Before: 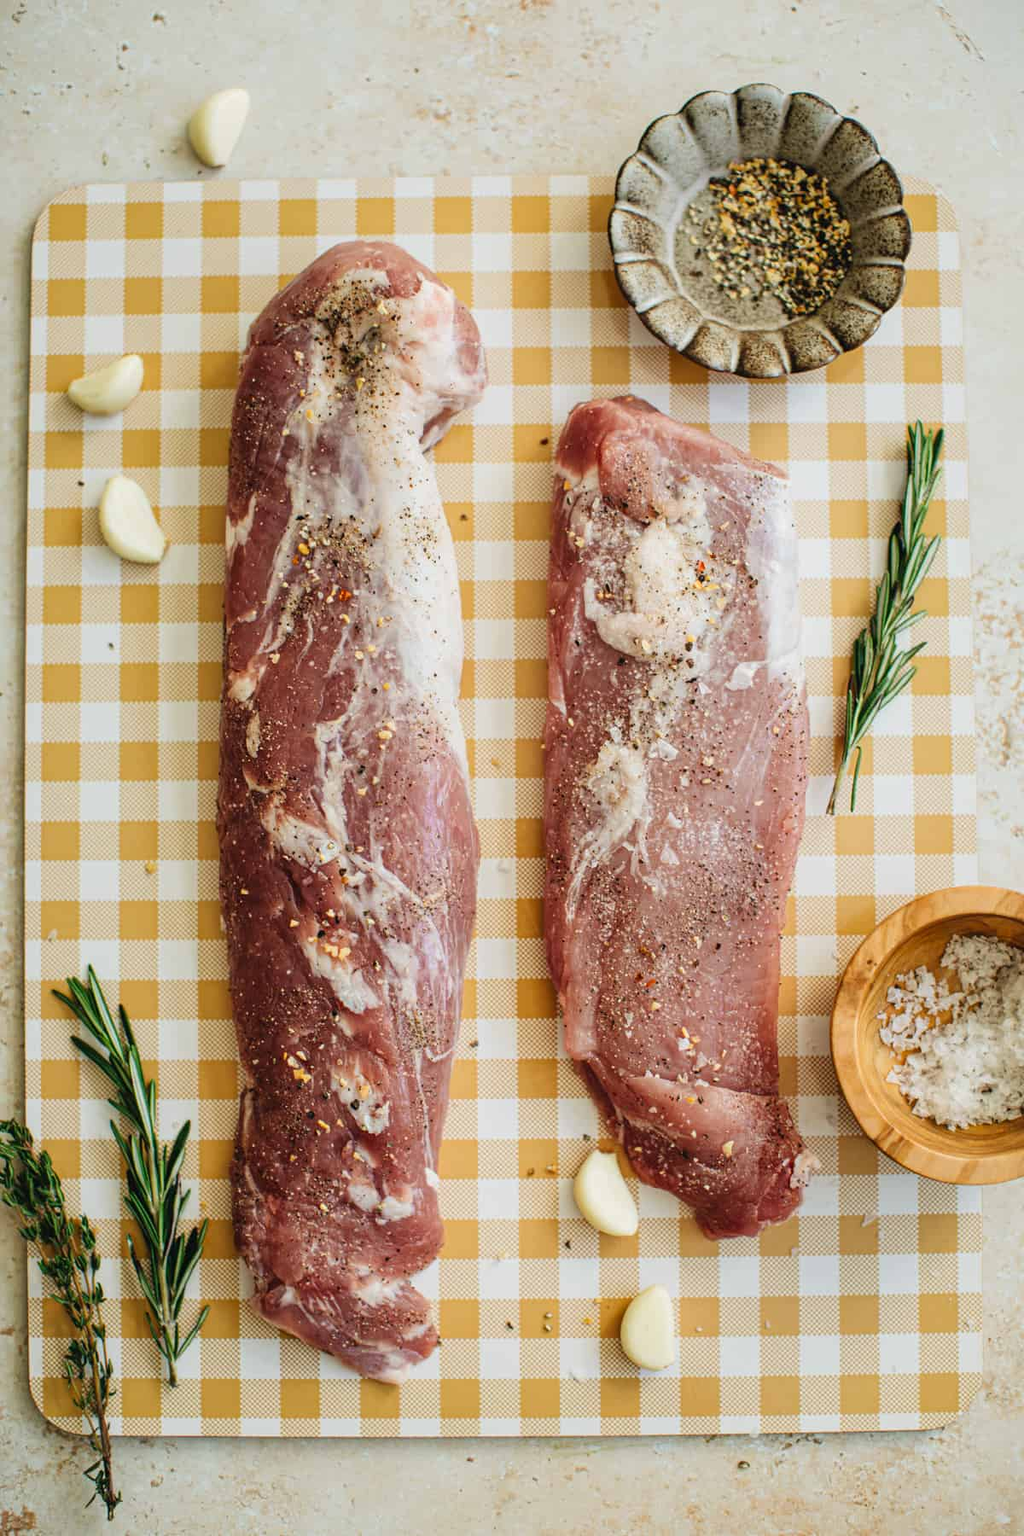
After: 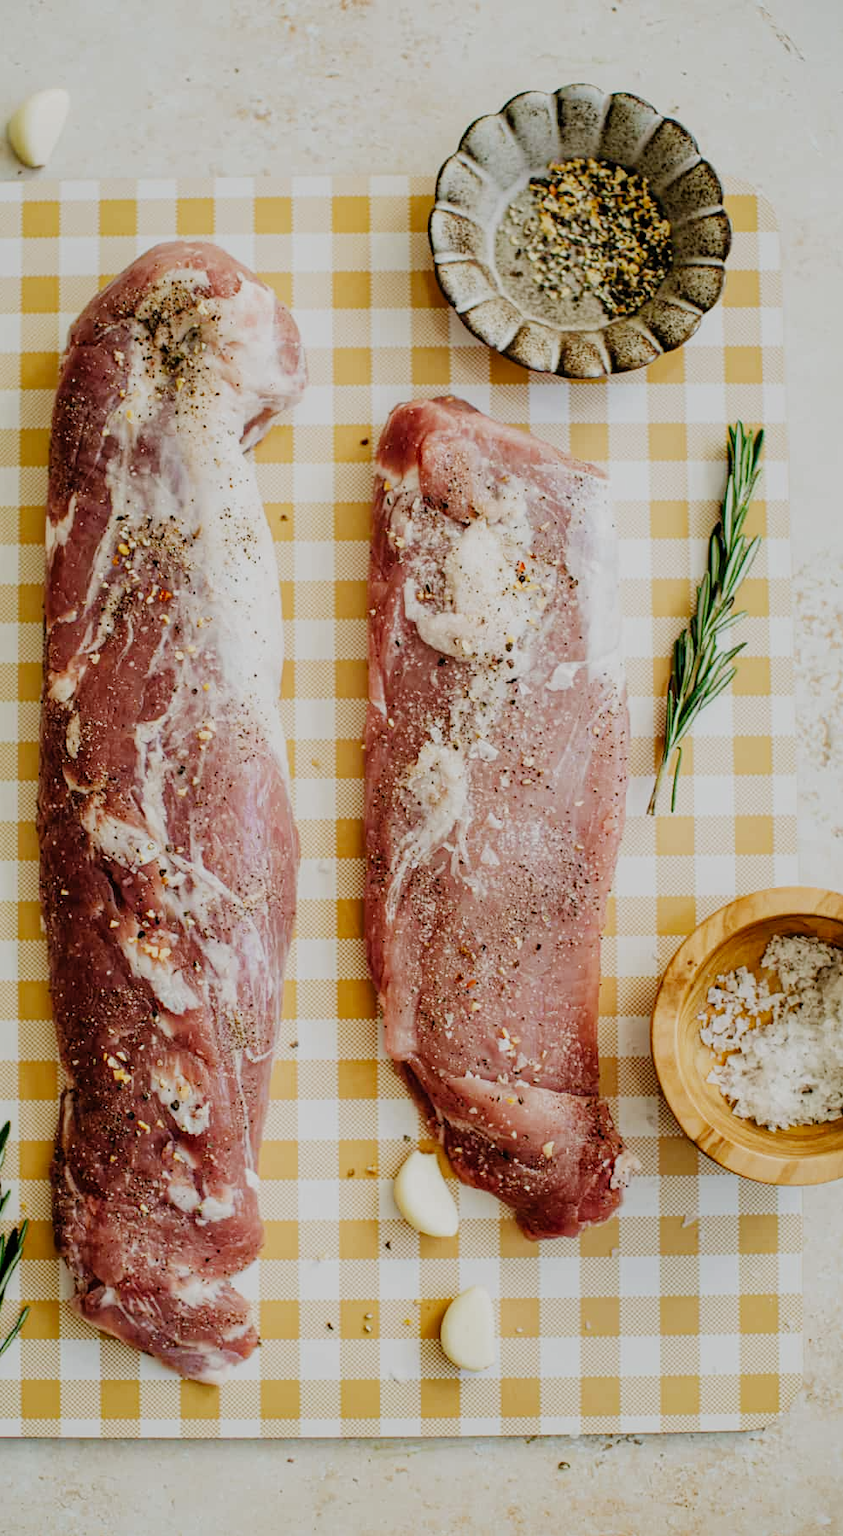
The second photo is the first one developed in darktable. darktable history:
crop: left 17.631%, bottom 0.048%
filmic rgb: black relative exposure -7.65 EV, white relative exposure 4.56 EV, hardness 3.61, contrast 1.057, add noise in highlights 0.001, preserve chrominance no, color science v3 (2019), use custom middle-gray values true, contrast in highlights soft
